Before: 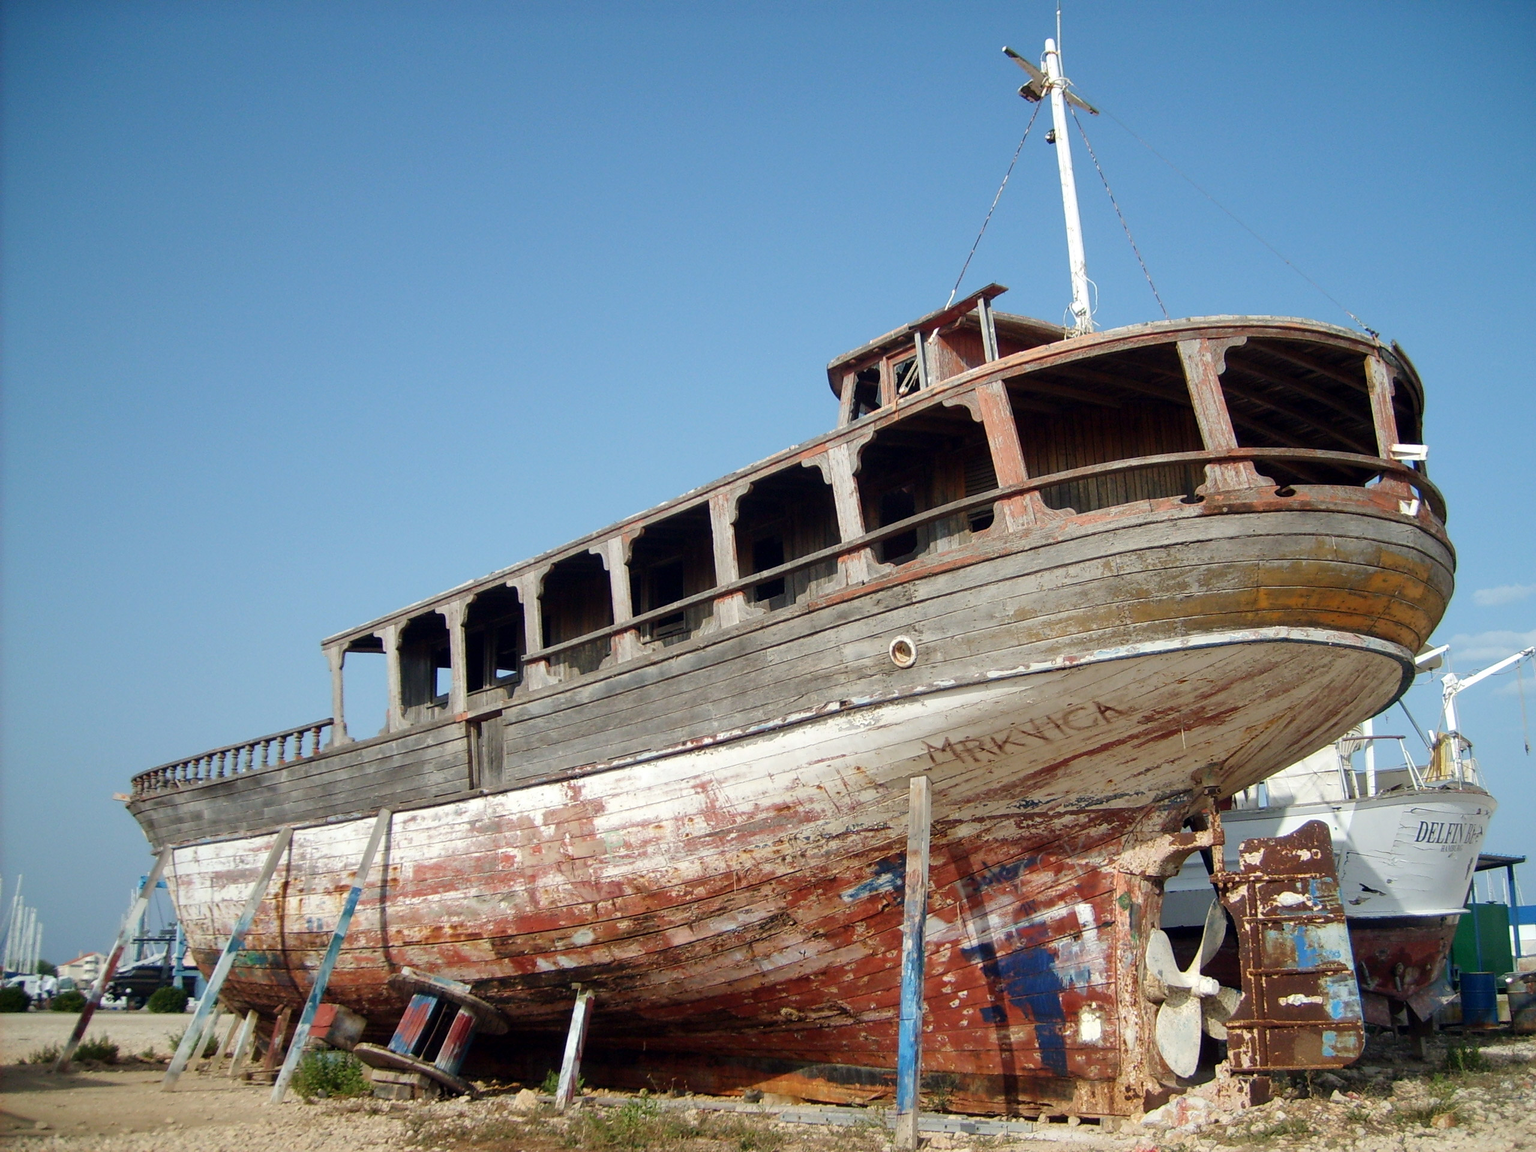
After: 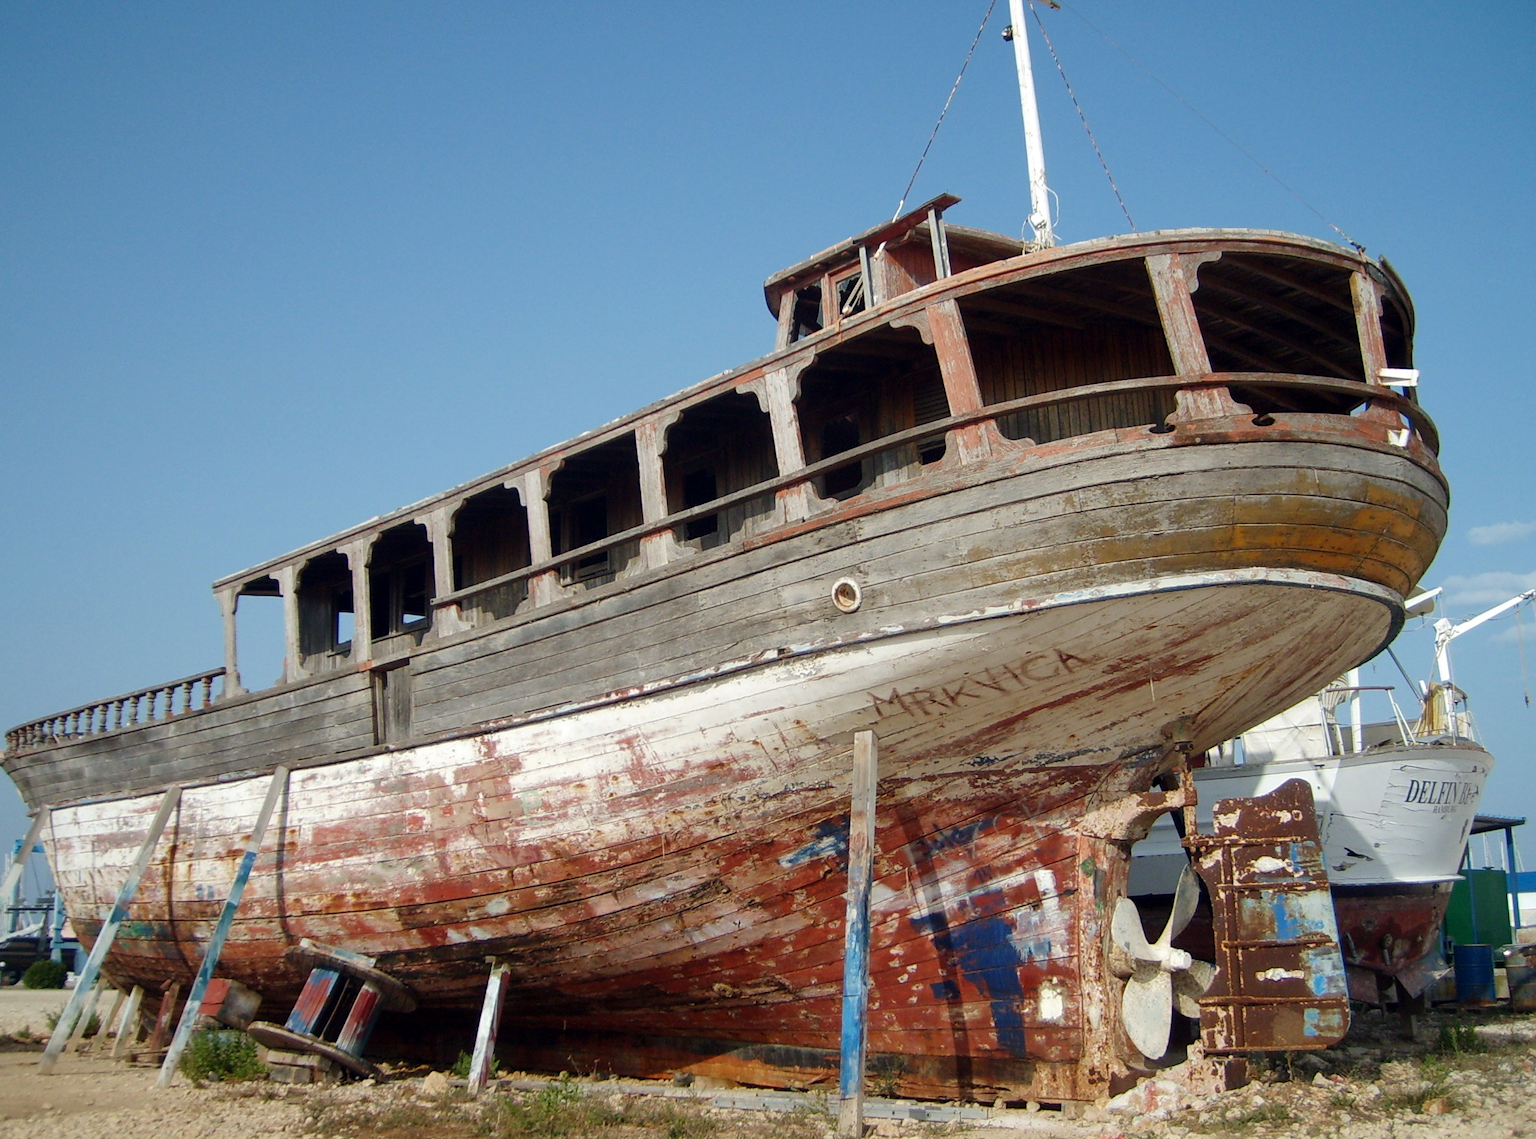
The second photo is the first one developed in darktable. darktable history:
crop and rotate: left 8.262%, top 9.226%
color zones: curves: ch0 [(0, 0.444) (0.143, 0.442) (0.286, 0.441) (0.429, 0.441) (0.571, 0.441) (0.714, 0.441) (0.857, 0.442) (1, 0.444)]
